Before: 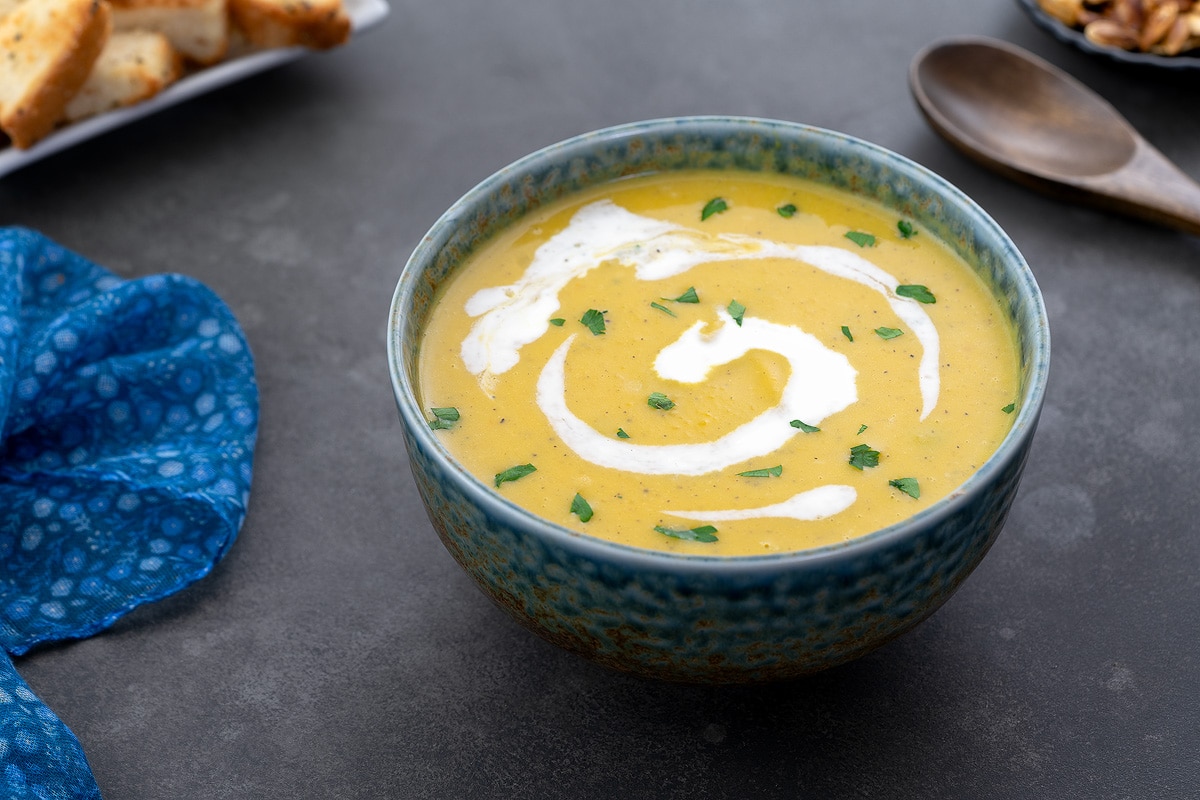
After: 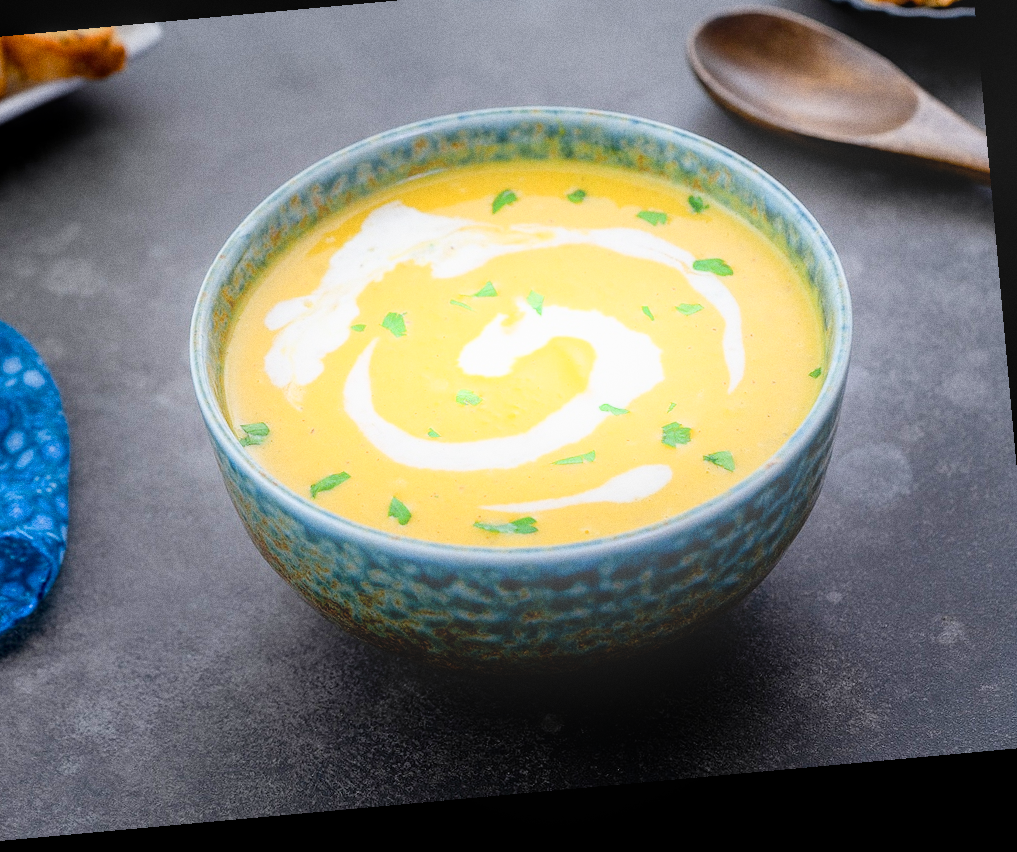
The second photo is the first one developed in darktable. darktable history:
bloom: threshold 82.5%, strength 16.25%
local contrast: on, module defaults
crop and rotate: left 17.959%, top 5.771%, right 1.742%
levels: levels [0, 0.435, 0.917]
color balance rgb: perceptual saturation grading › global saturation 20%, perceptual saturation grading › highlights -25%, perceptual saturation grading › shadows 25%
filmic rgb: black relative exposure -7.65 EV, white relative exposure 4.56 EV, hardness 3.61
grain: coarseness 3.21 ISO
rotate and perspective: rotation -5.2°, automatic cropping off
